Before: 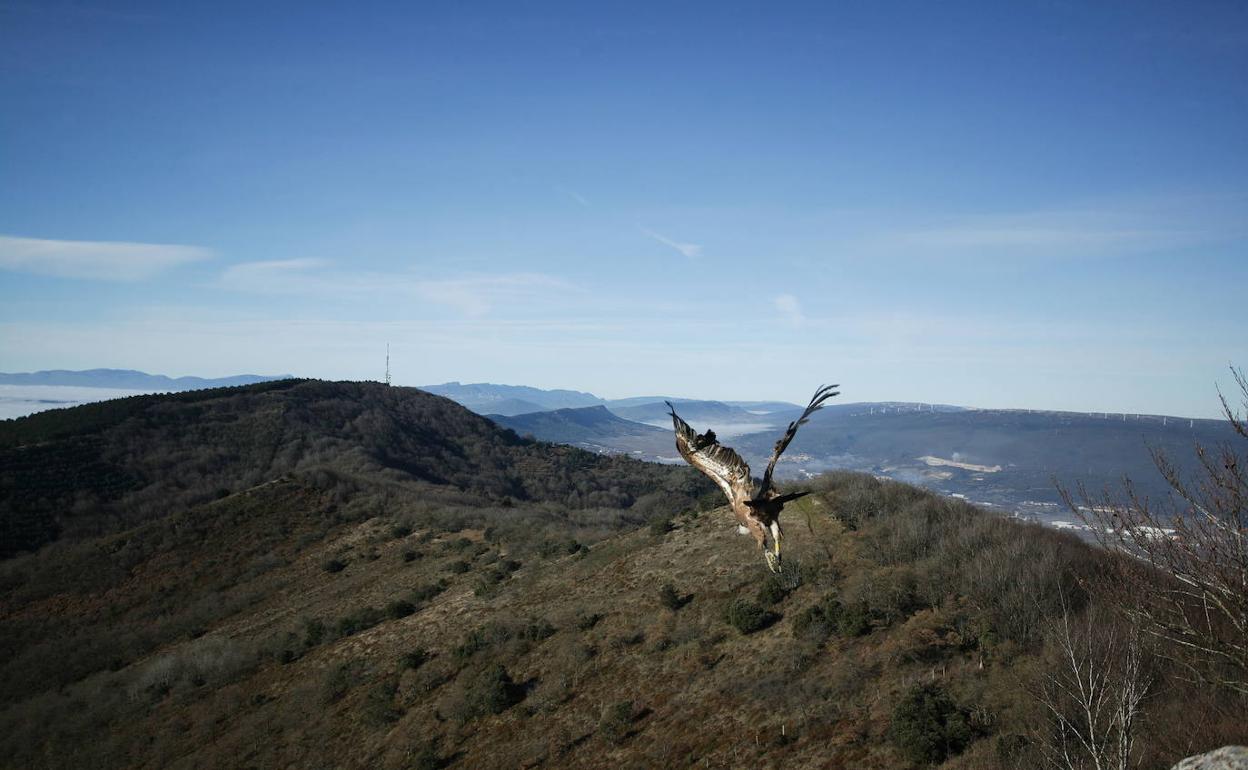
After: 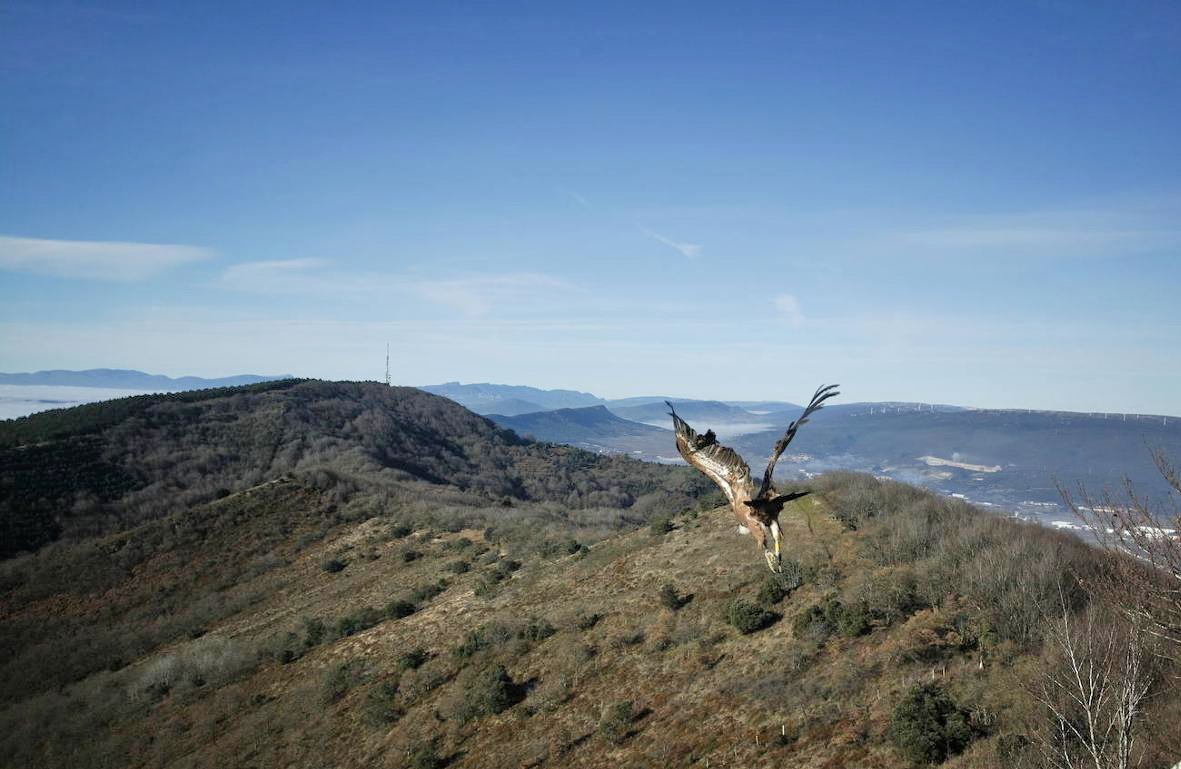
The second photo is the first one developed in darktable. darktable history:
crop and rotate: right 5.297%
tone equalizer: -7 EV 0.164 EV, -6 EV 0.601 EV, -5 EV 1.14 EV, -4 EV 1.31 EV, -3 EV 1.13 EV, -2 EV 0.6 EV, -1 EV 0.161 EV
